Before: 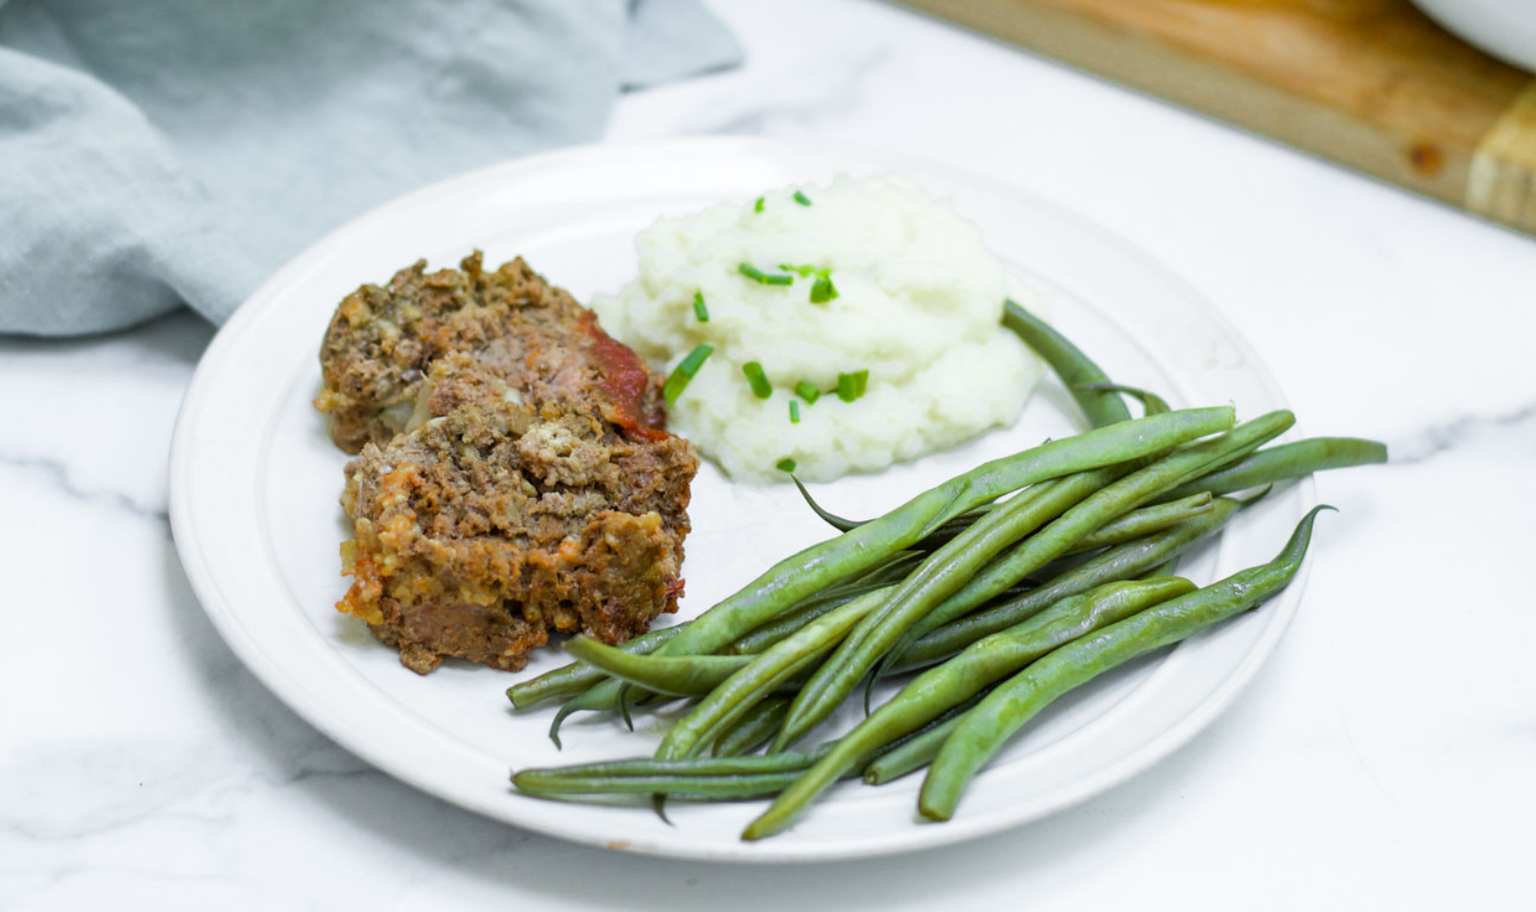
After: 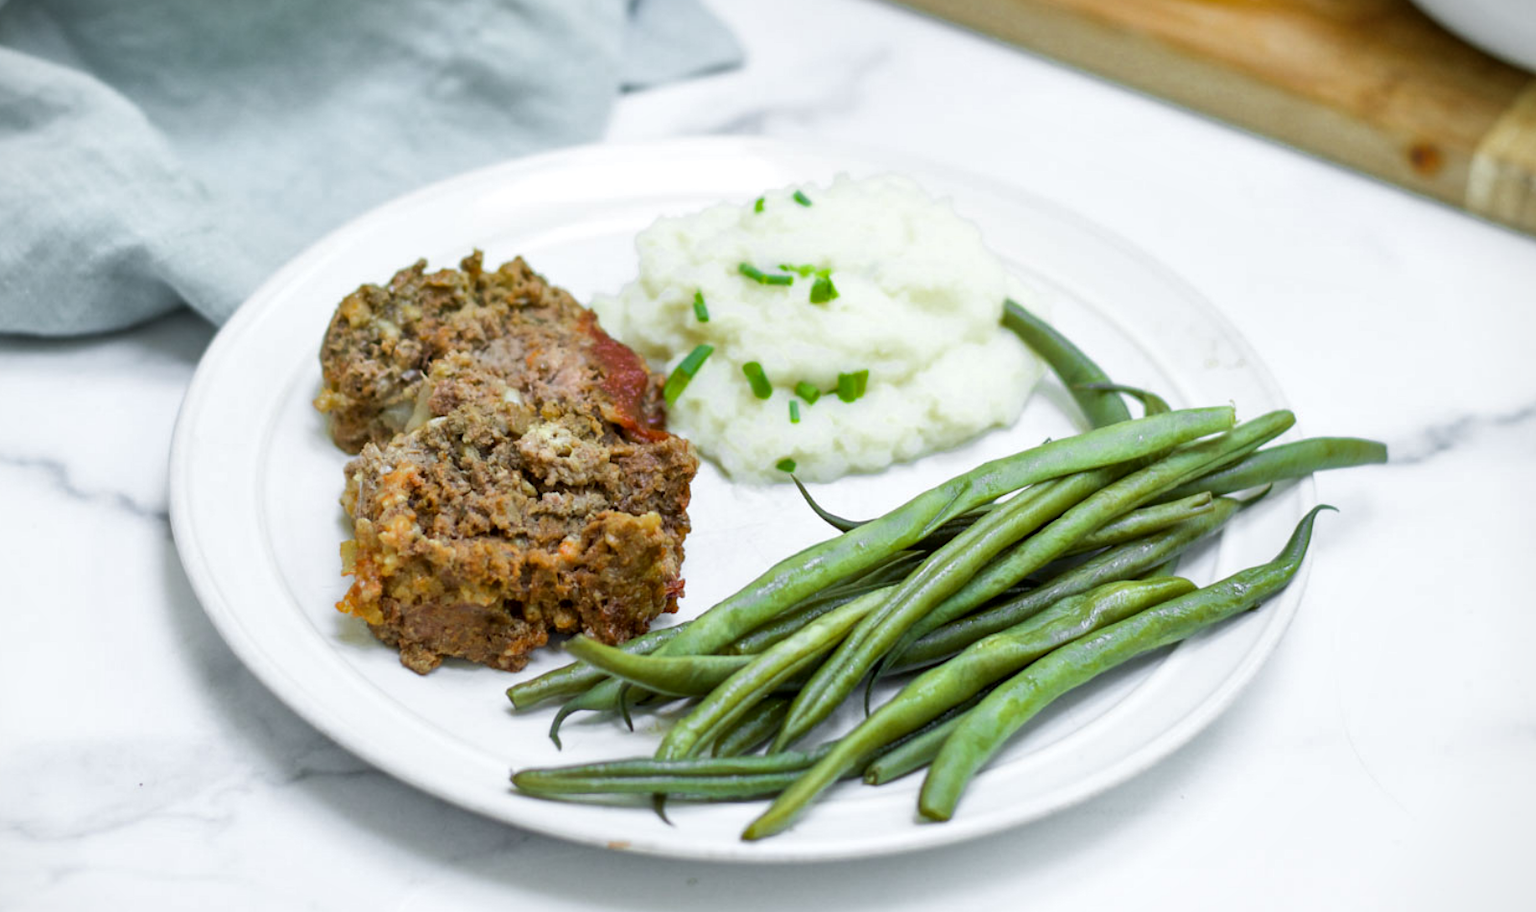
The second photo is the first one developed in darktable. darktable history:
local contrast: mode bilateral grid, contrast 21, coarseness 51, detail 132%, midtone range 0.2
vignetting: fall-off start 97.29%, fall-off radius 77.91%, center (-0.036, 0.142), width/height ratio 1.115
